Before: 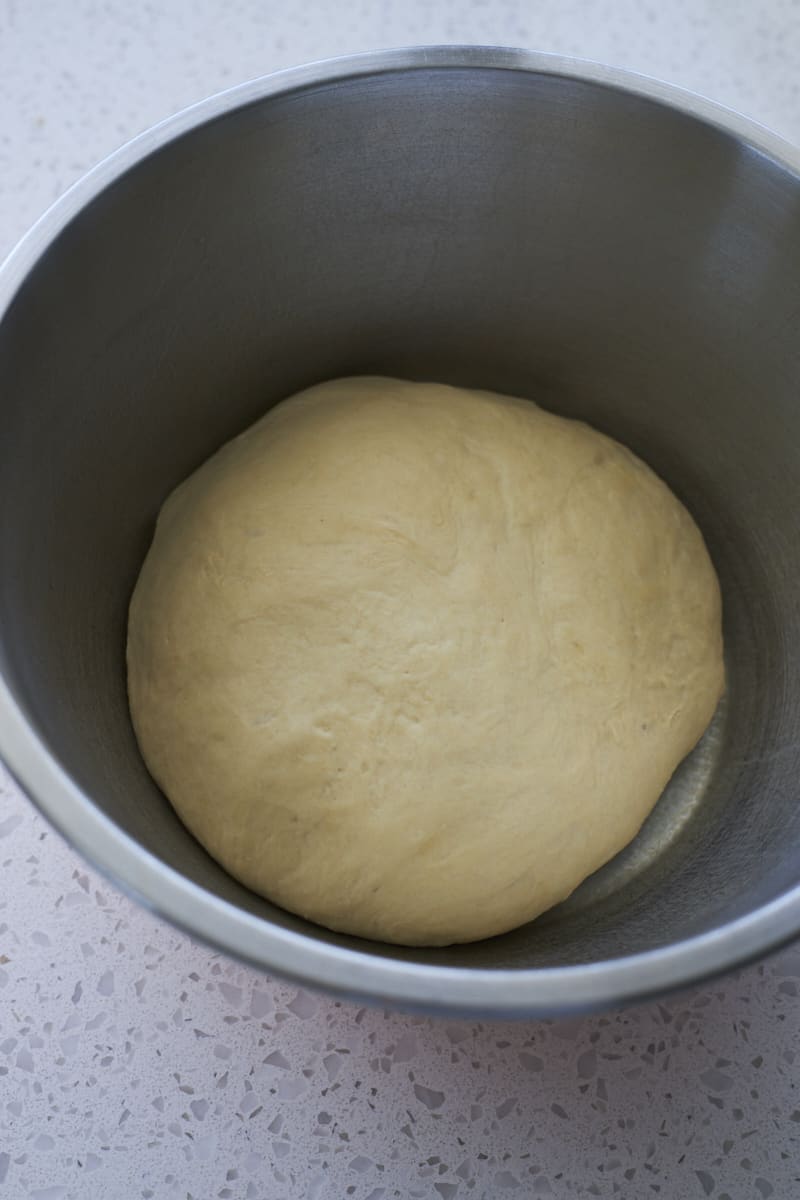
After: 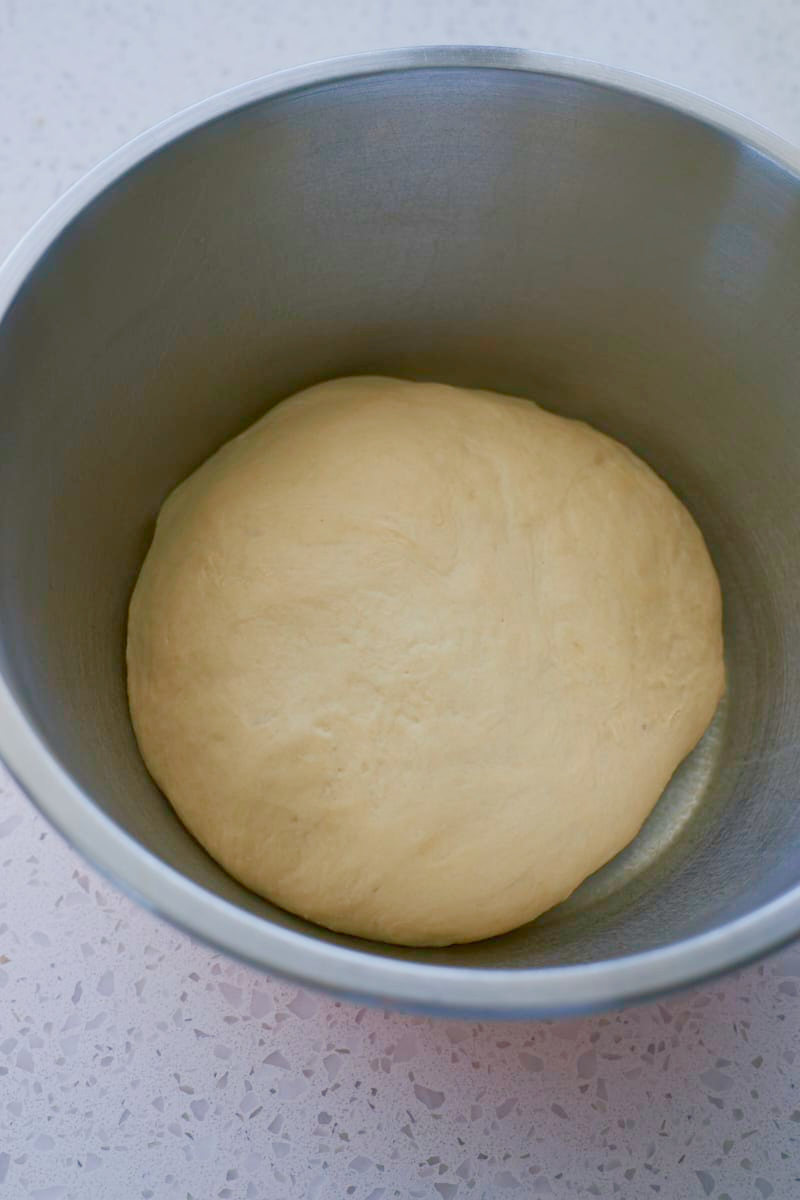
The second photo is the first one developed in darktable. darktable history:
exposure: black level correction 0, exposure 0.7 EV, compensate exposure bias true, compensate highlight preservation false
color balance rgb: shadows lift › chroma 1%, shadows lift › hue 113°, highlights gain › chroma 0.2%, highlights gain › hue 333°, perceptual saturation grading › global saturation 20%, perceptual saturation grading › highlights -50%, perceptual saturation grading › shadows 25%, contrast -30%
velvia: strength 15%
